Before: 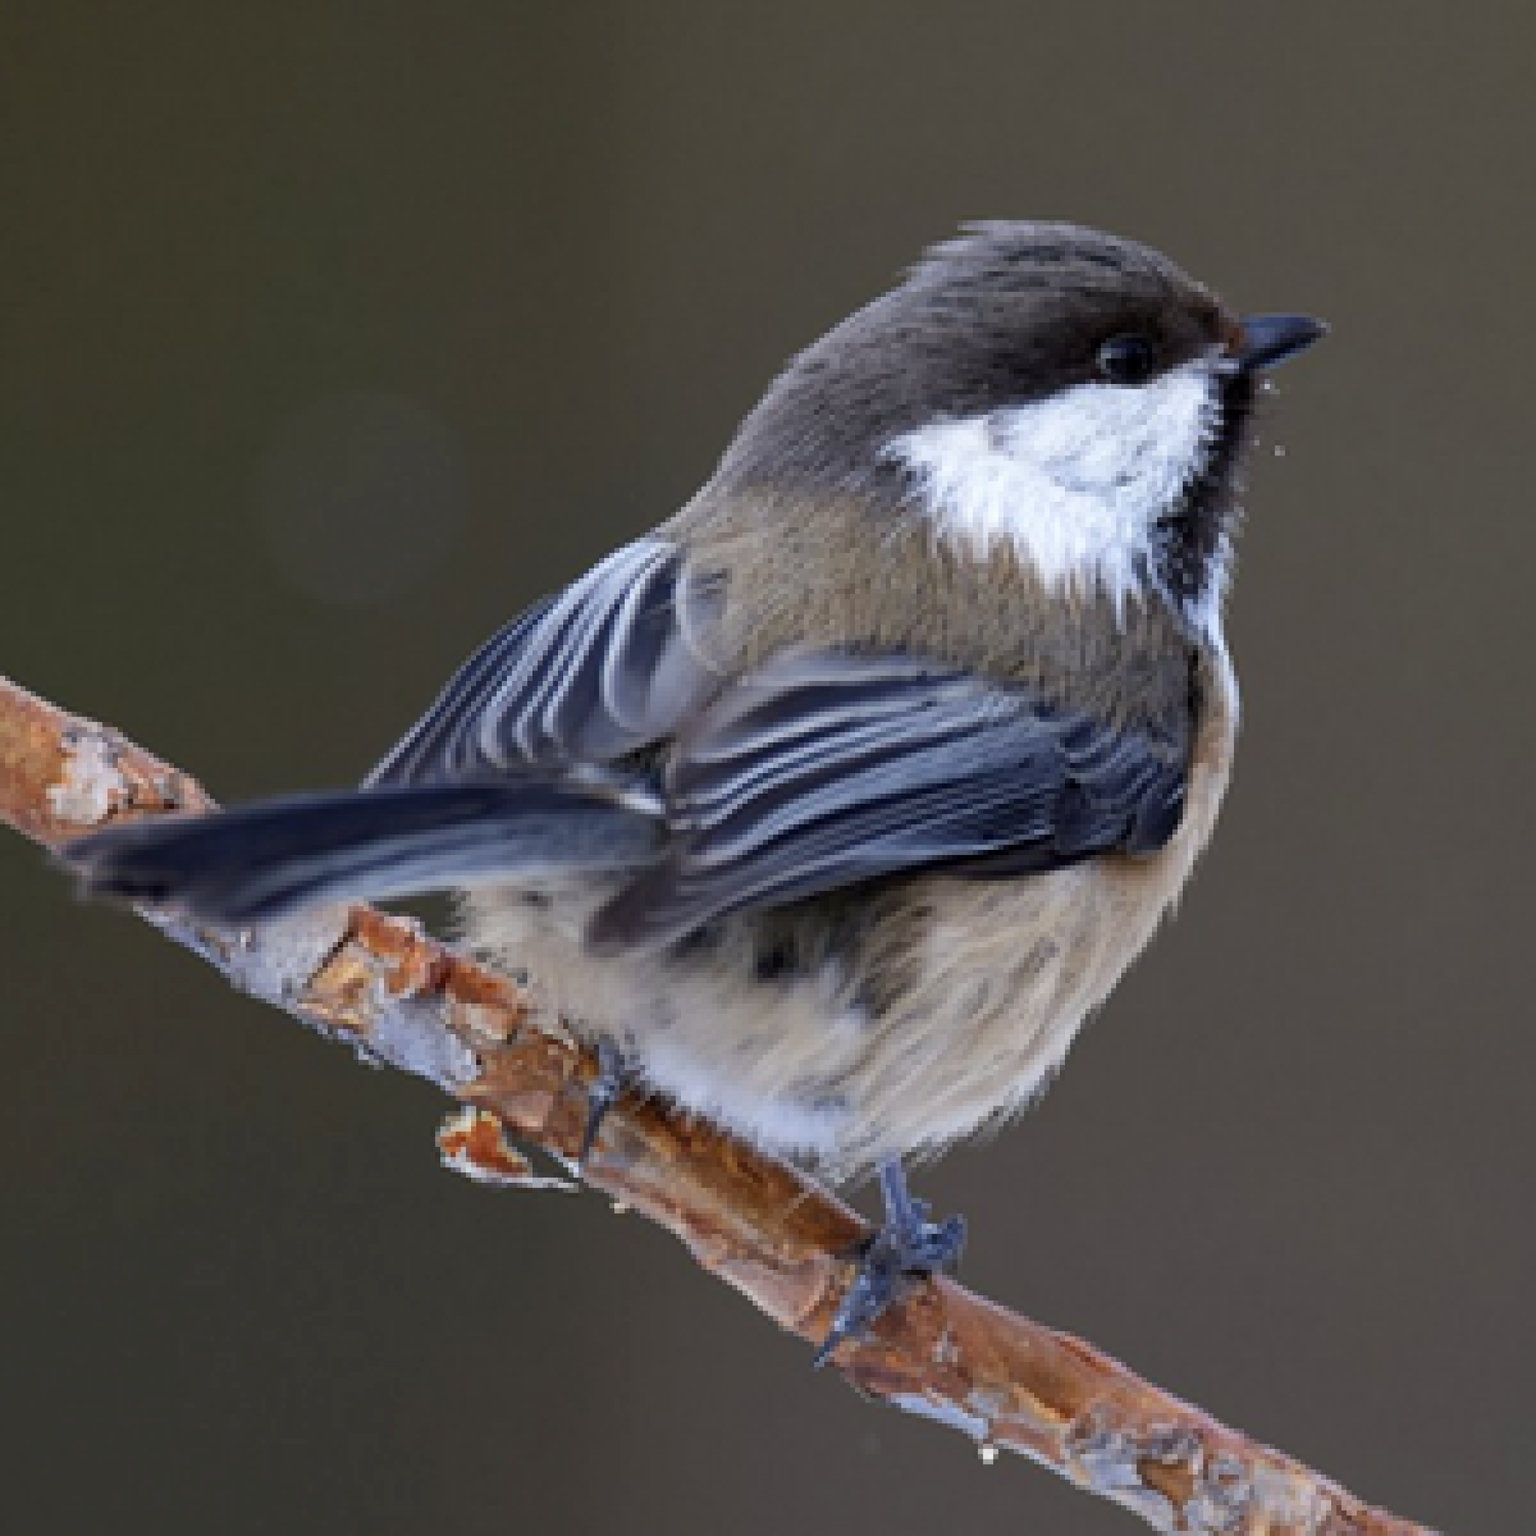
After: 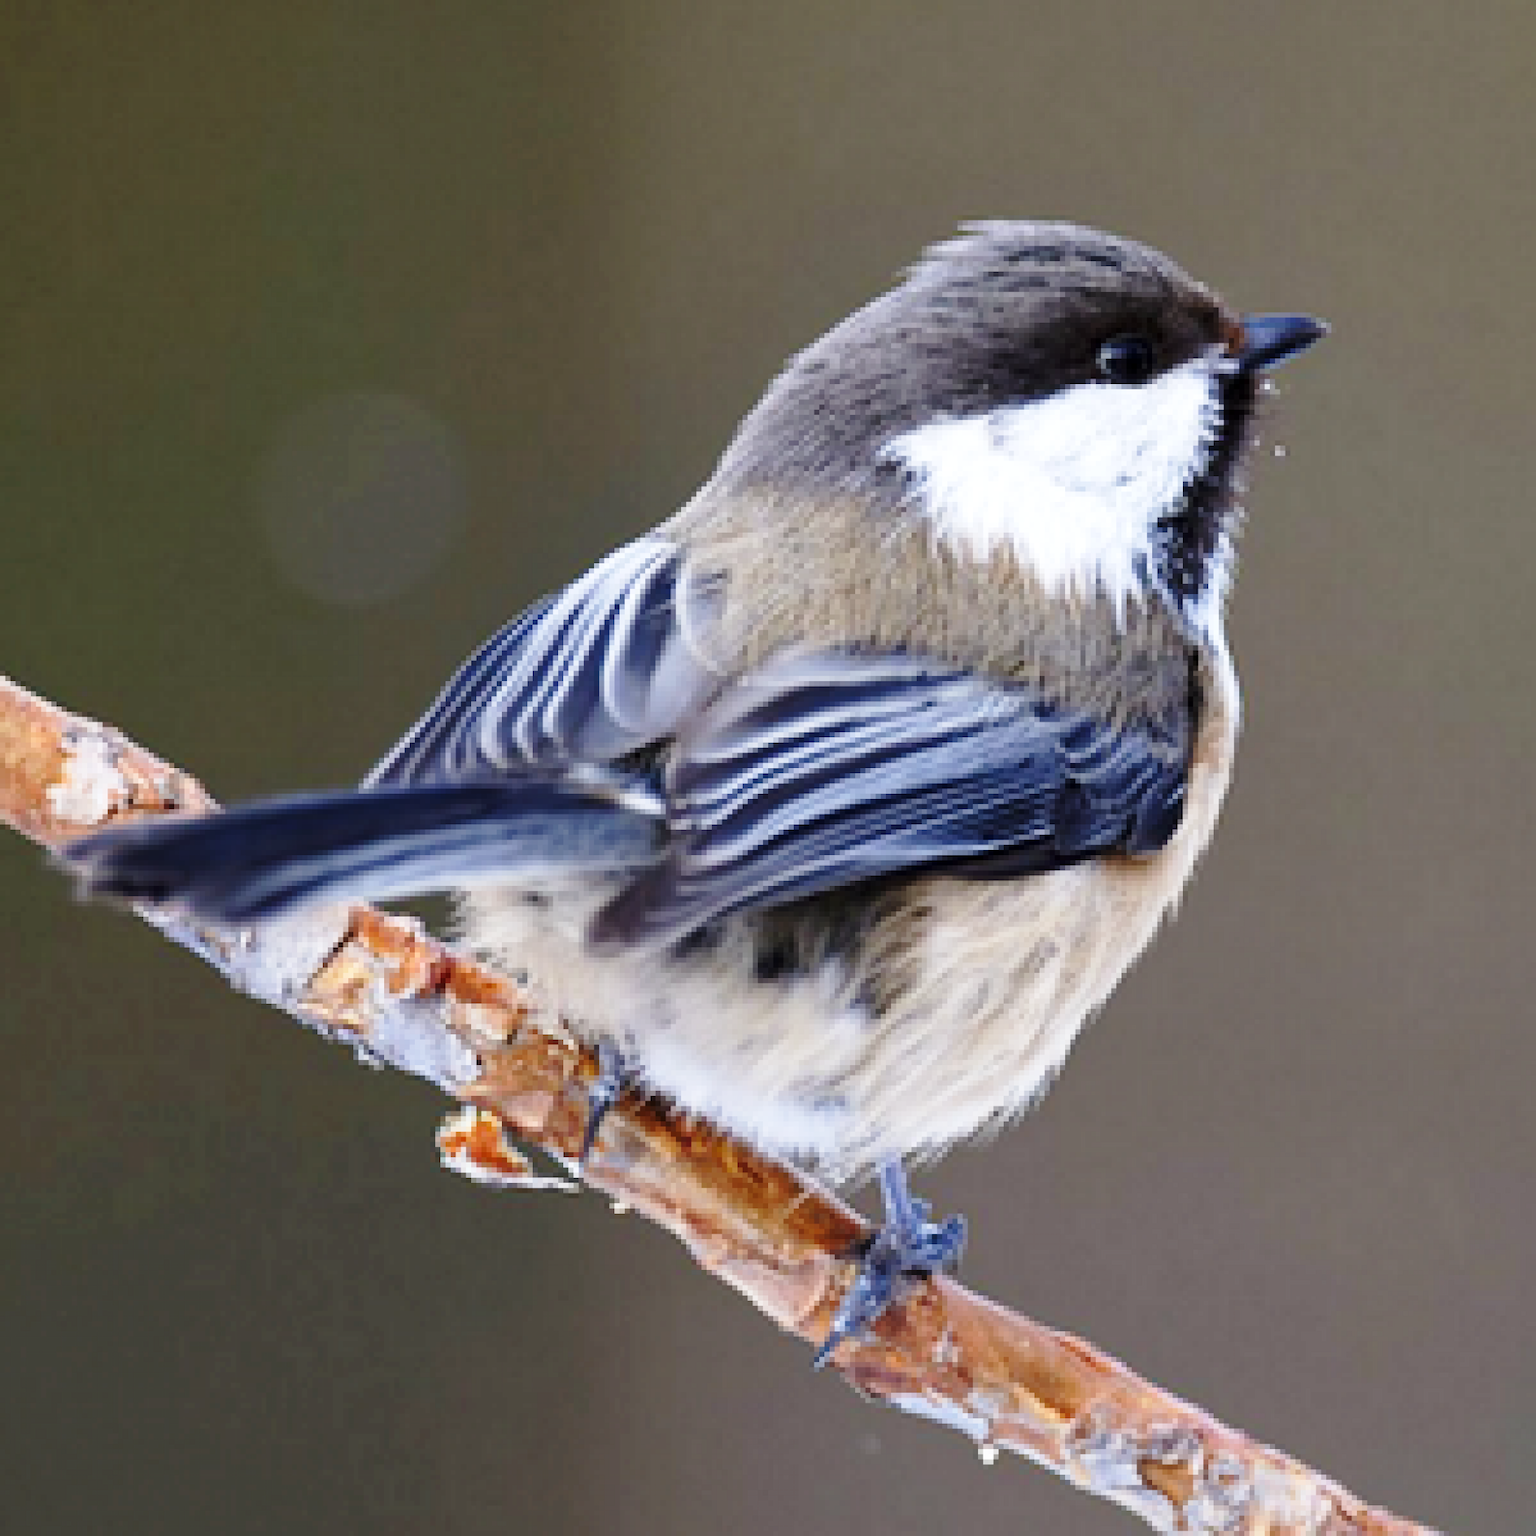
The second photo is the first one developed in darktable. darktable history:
base curve: curves: ch0 [(0, 0) (0.028, 0.03) (0.121, 0.232) (0.46, 0.748) (0.859, 0.968) (1, 1)], preserve colors none
exposure: exposure 0.217 EV, compensate highlight preservation false
